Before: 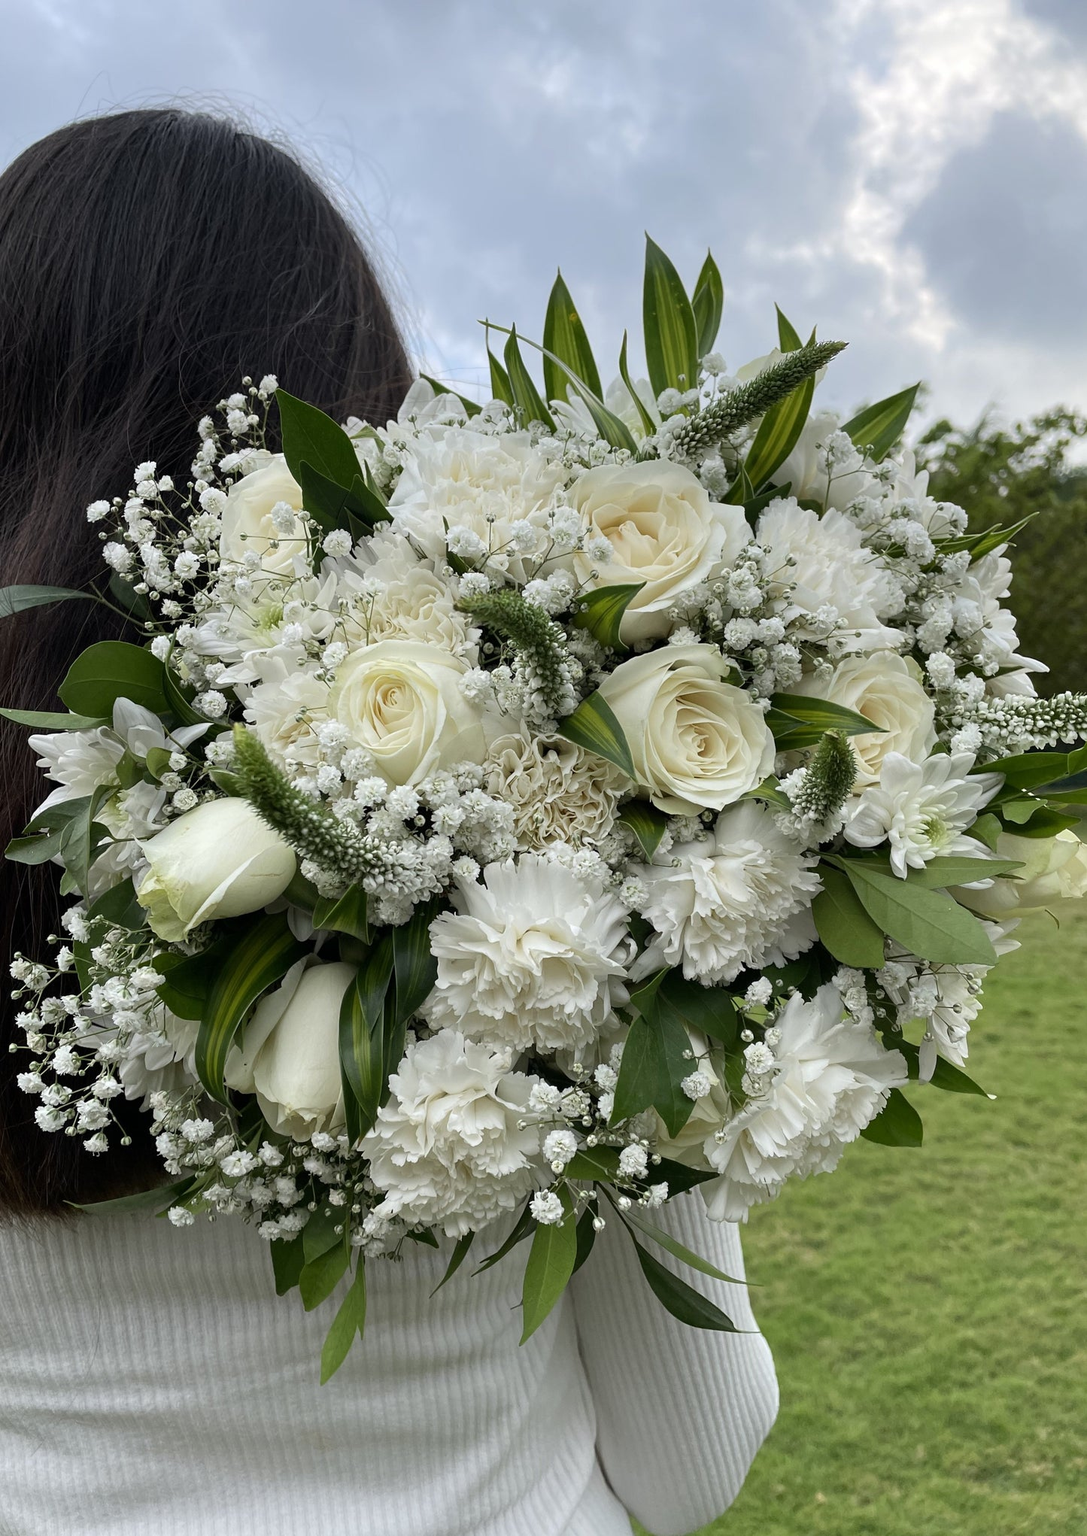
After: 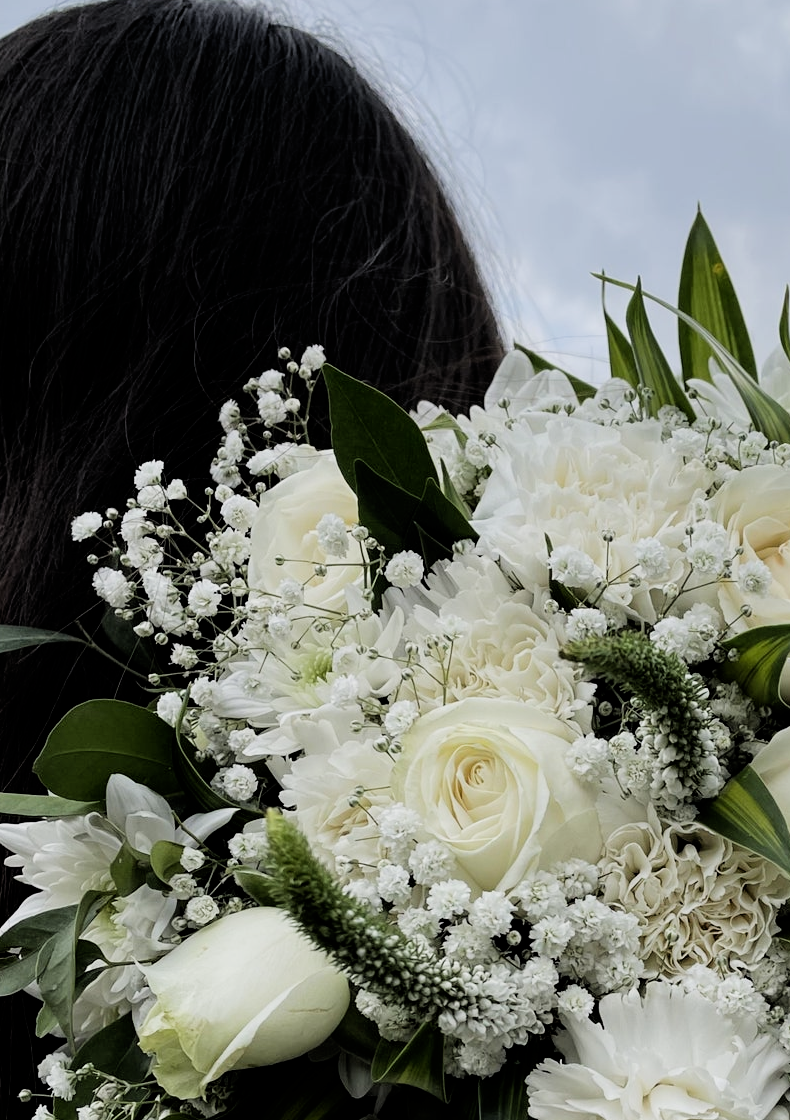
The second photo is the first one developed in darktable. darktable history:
filmic rgb: black relative exposure -5 EV, white relative exposure 3.5 EV, hardness 3.19, contrast 1.2, highlights saturation mix -50%
crop and rotate: left 3.047%, top 7.509%, right 42.236%, bottom 37.598%
